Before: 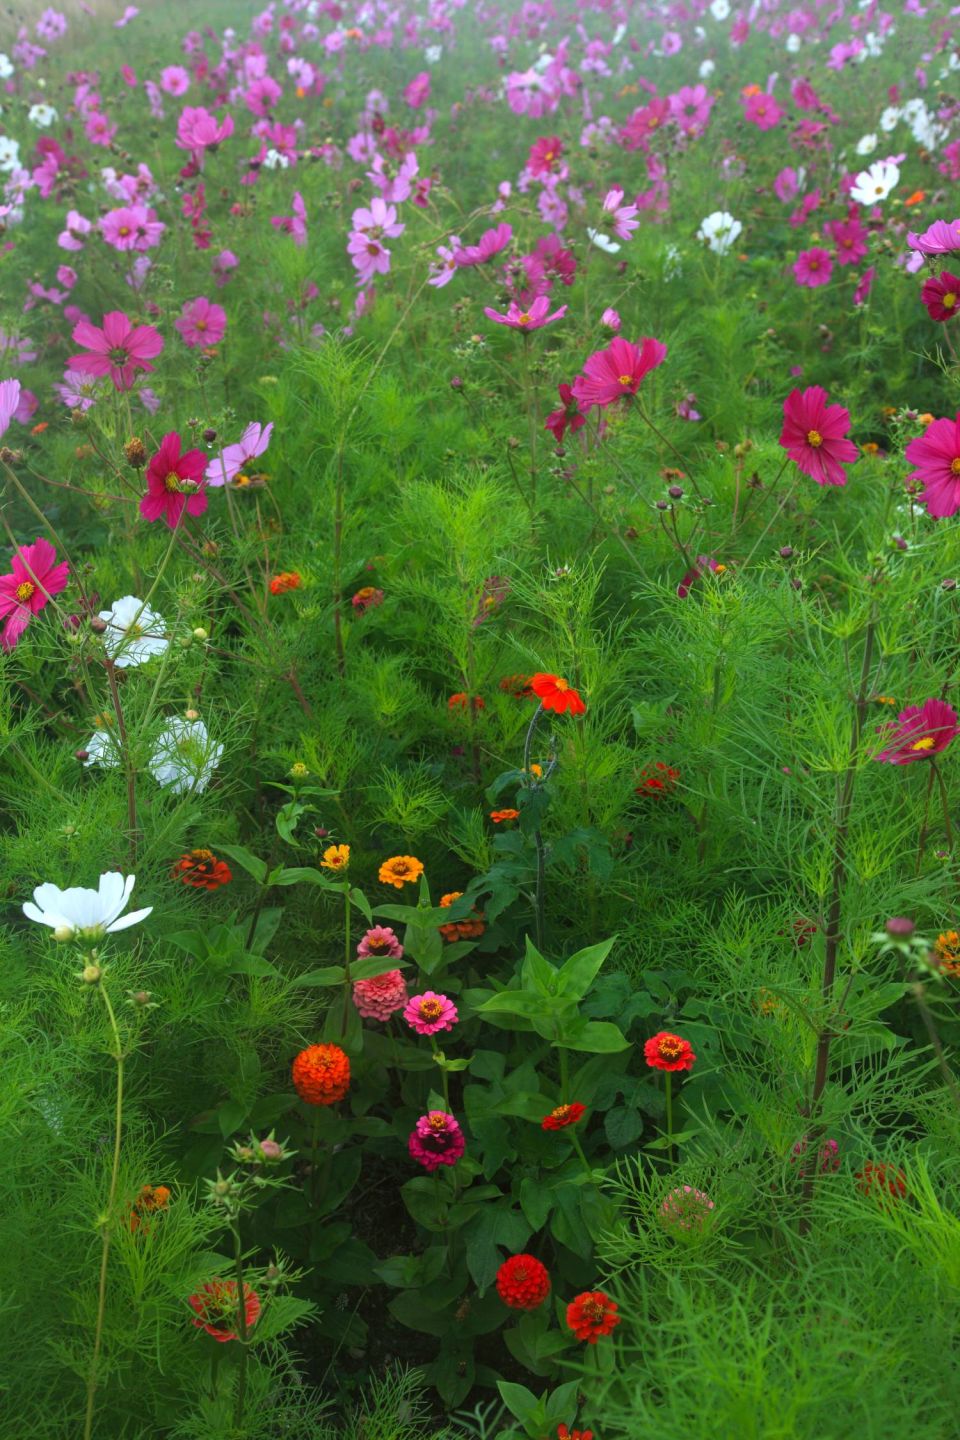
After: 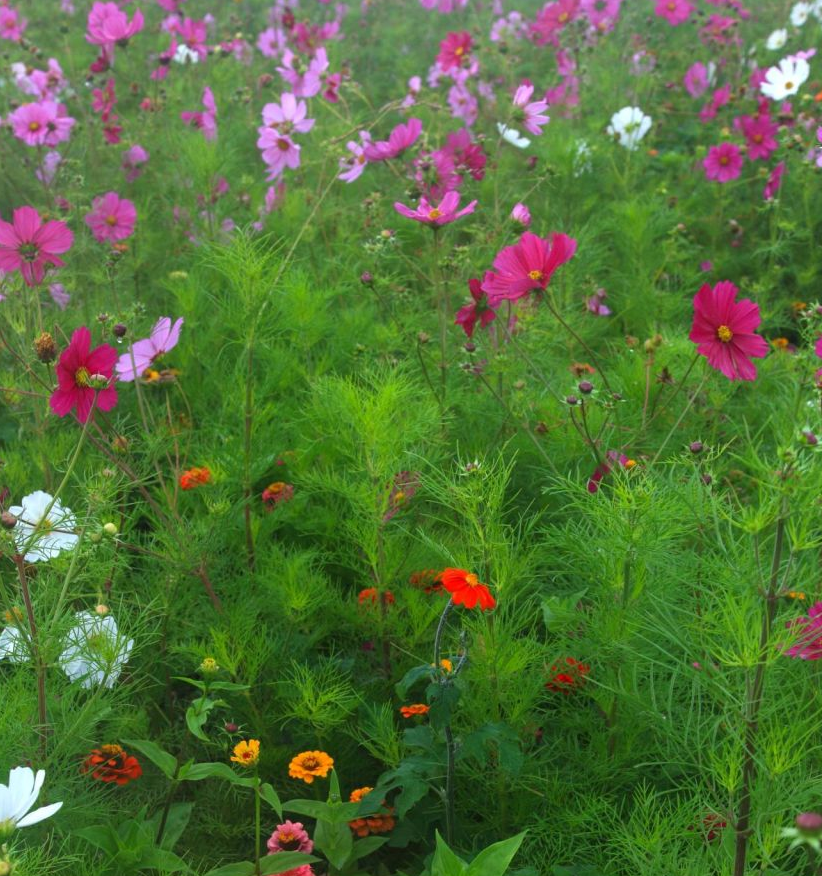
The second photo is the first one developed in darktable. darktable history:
crop and rotate: left 9.421%, top 7.323%, right 4.891%, bottom 31.799%
